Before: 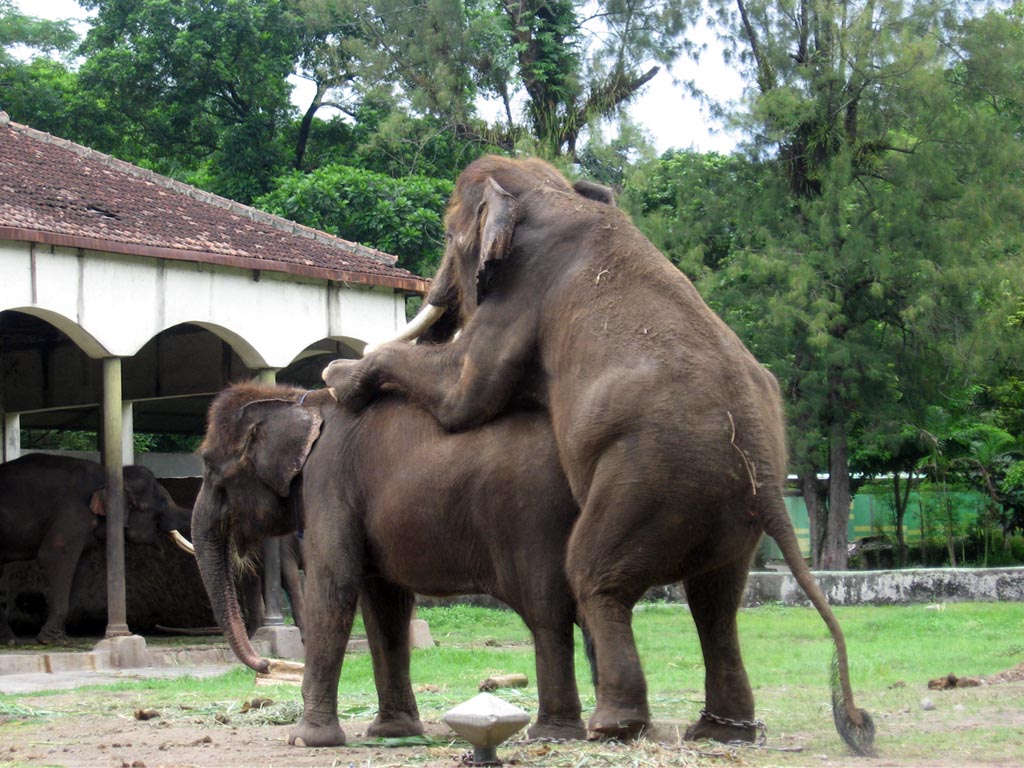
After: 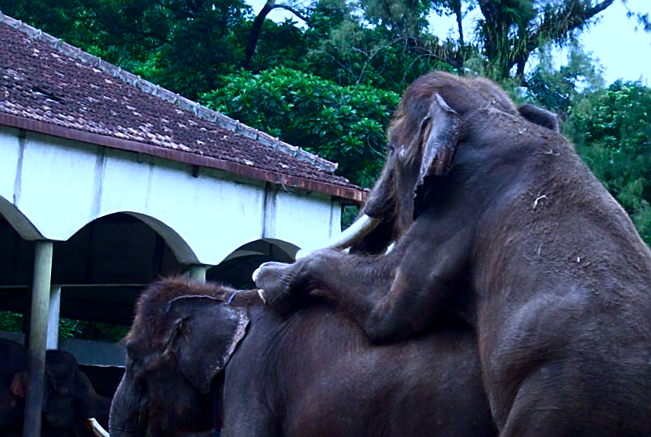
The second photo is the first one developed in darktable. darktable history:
color calibration: illuminant as shot in camera, adaptation linear Bradford (ICC v4), x 0.406, y 0.404, temperature 3574.36 K
crop and rotate: angle -4.86°, left 2.231%, top 6.624%, right 27.196%, bottom 30.136%
tone equalizer: on, module defaults
sharpen: on, module defaults
contrast brightness saturation: contrast 0.096, brightness -0.274, saturation 0.14
